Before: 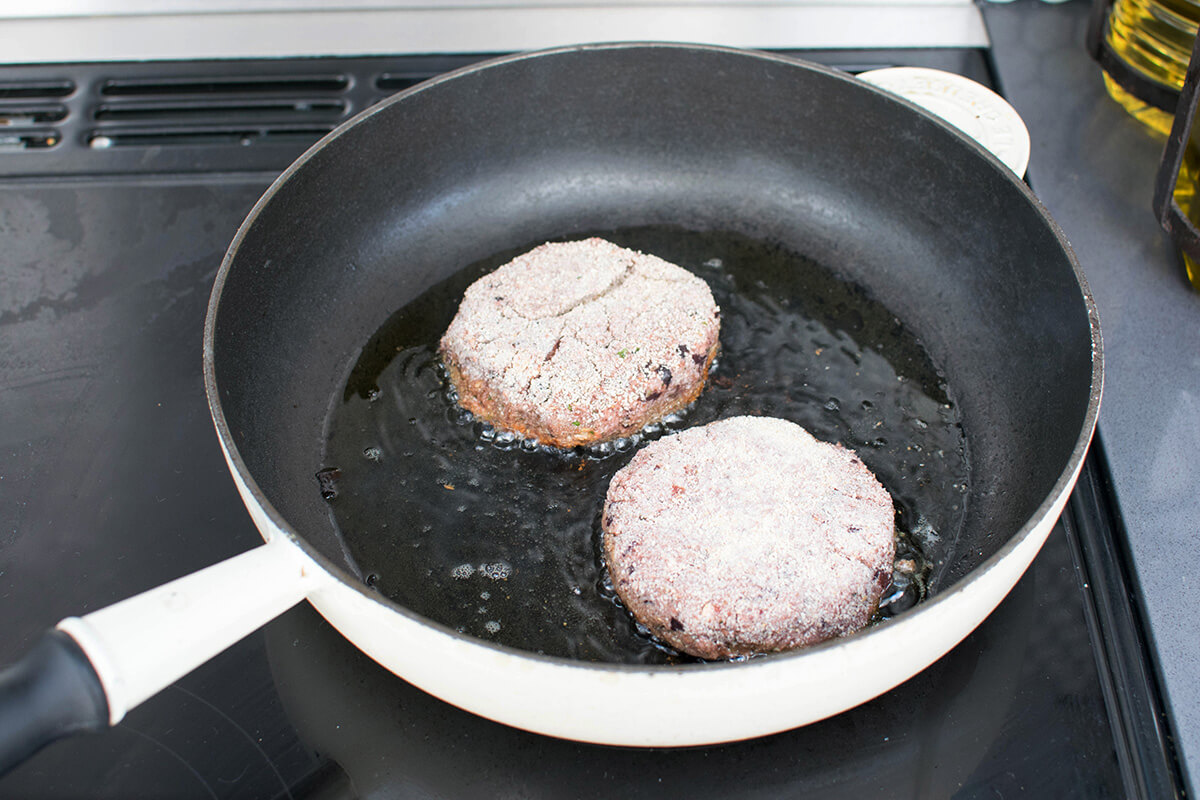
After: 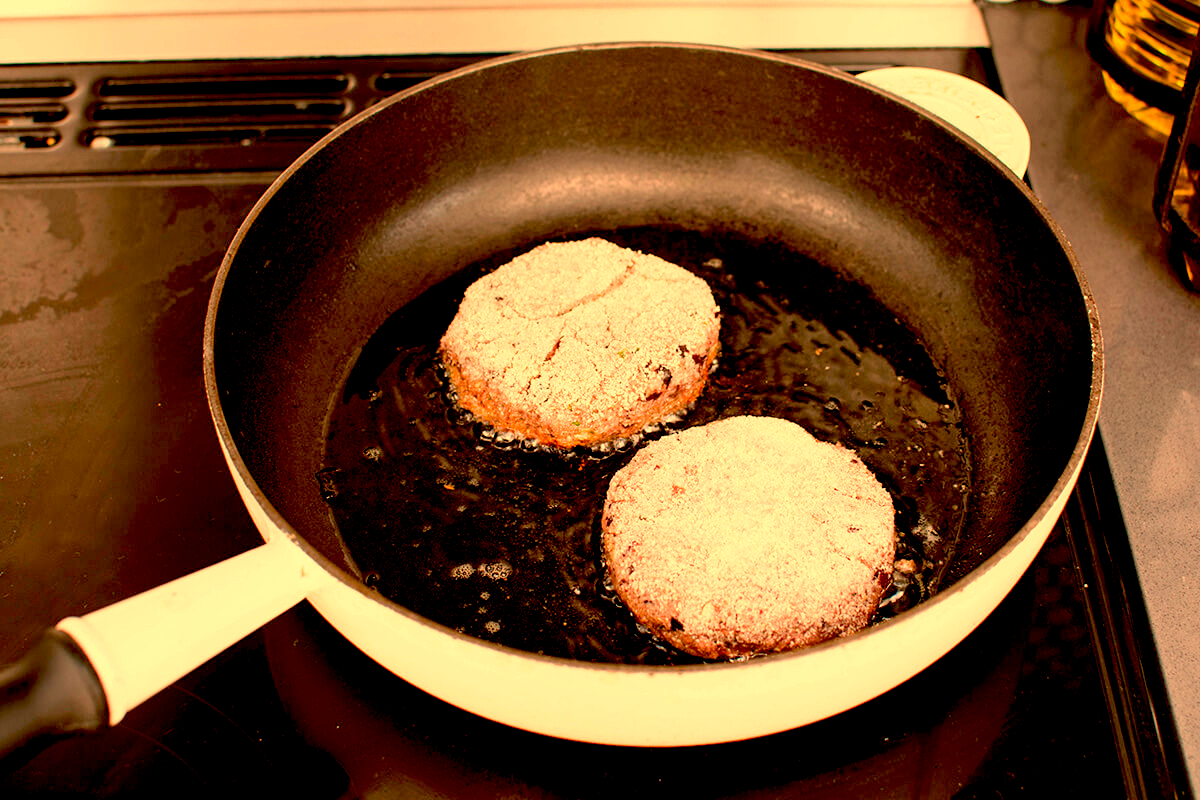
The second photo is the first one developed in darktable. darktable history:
white balance: red 1.467, blue 0.684
exposure: black level correction 0.056, exposure -0.039 EV, compensate highlight preservation false
